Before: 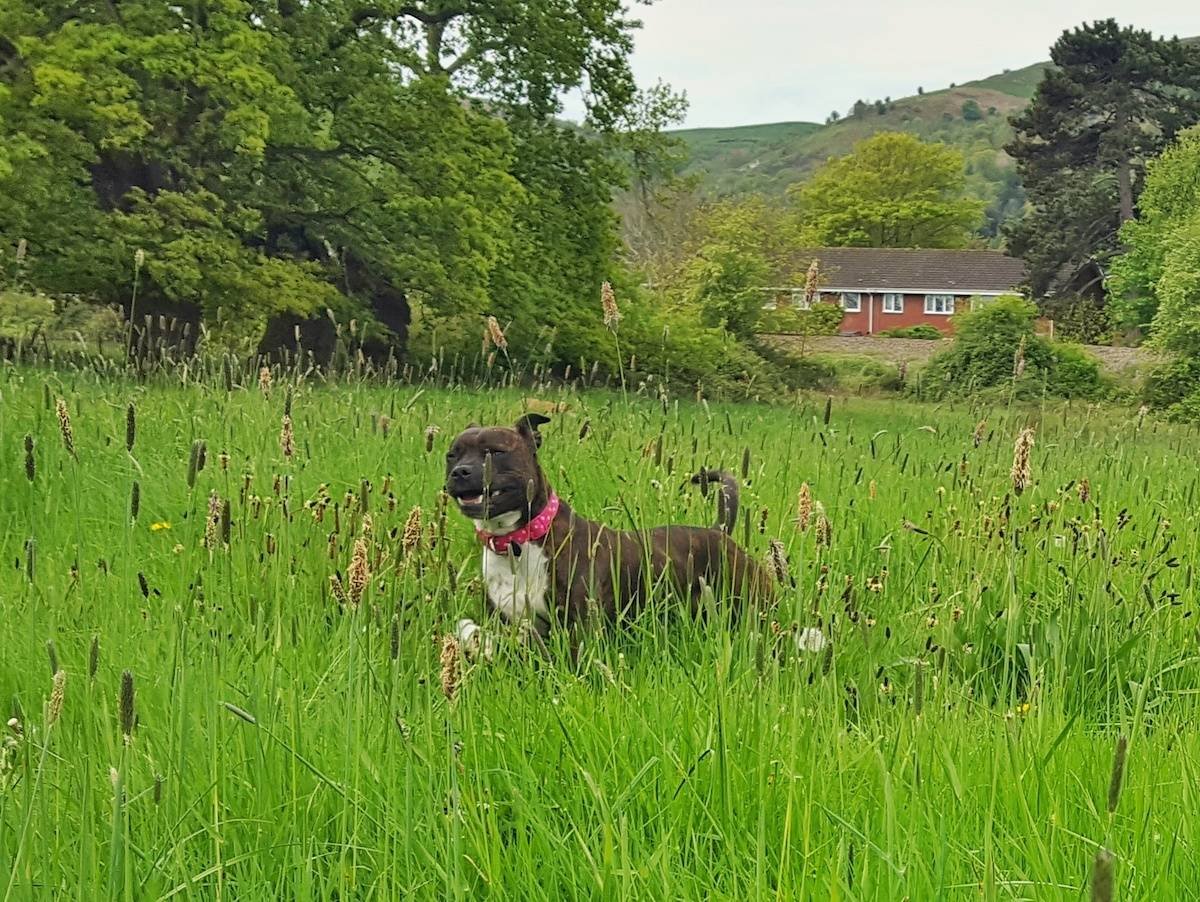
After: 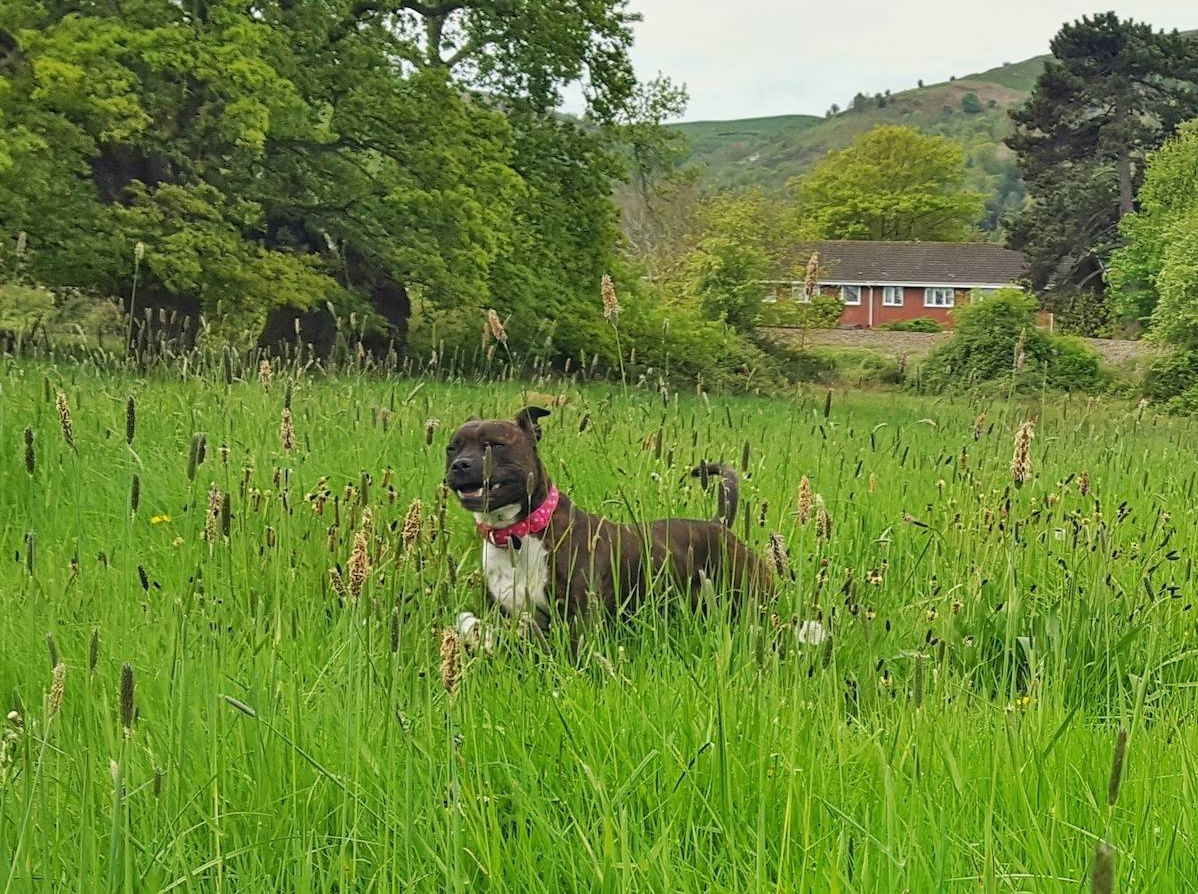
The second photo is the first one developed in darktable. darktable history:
crop: top 0.785%, right 0.088%
